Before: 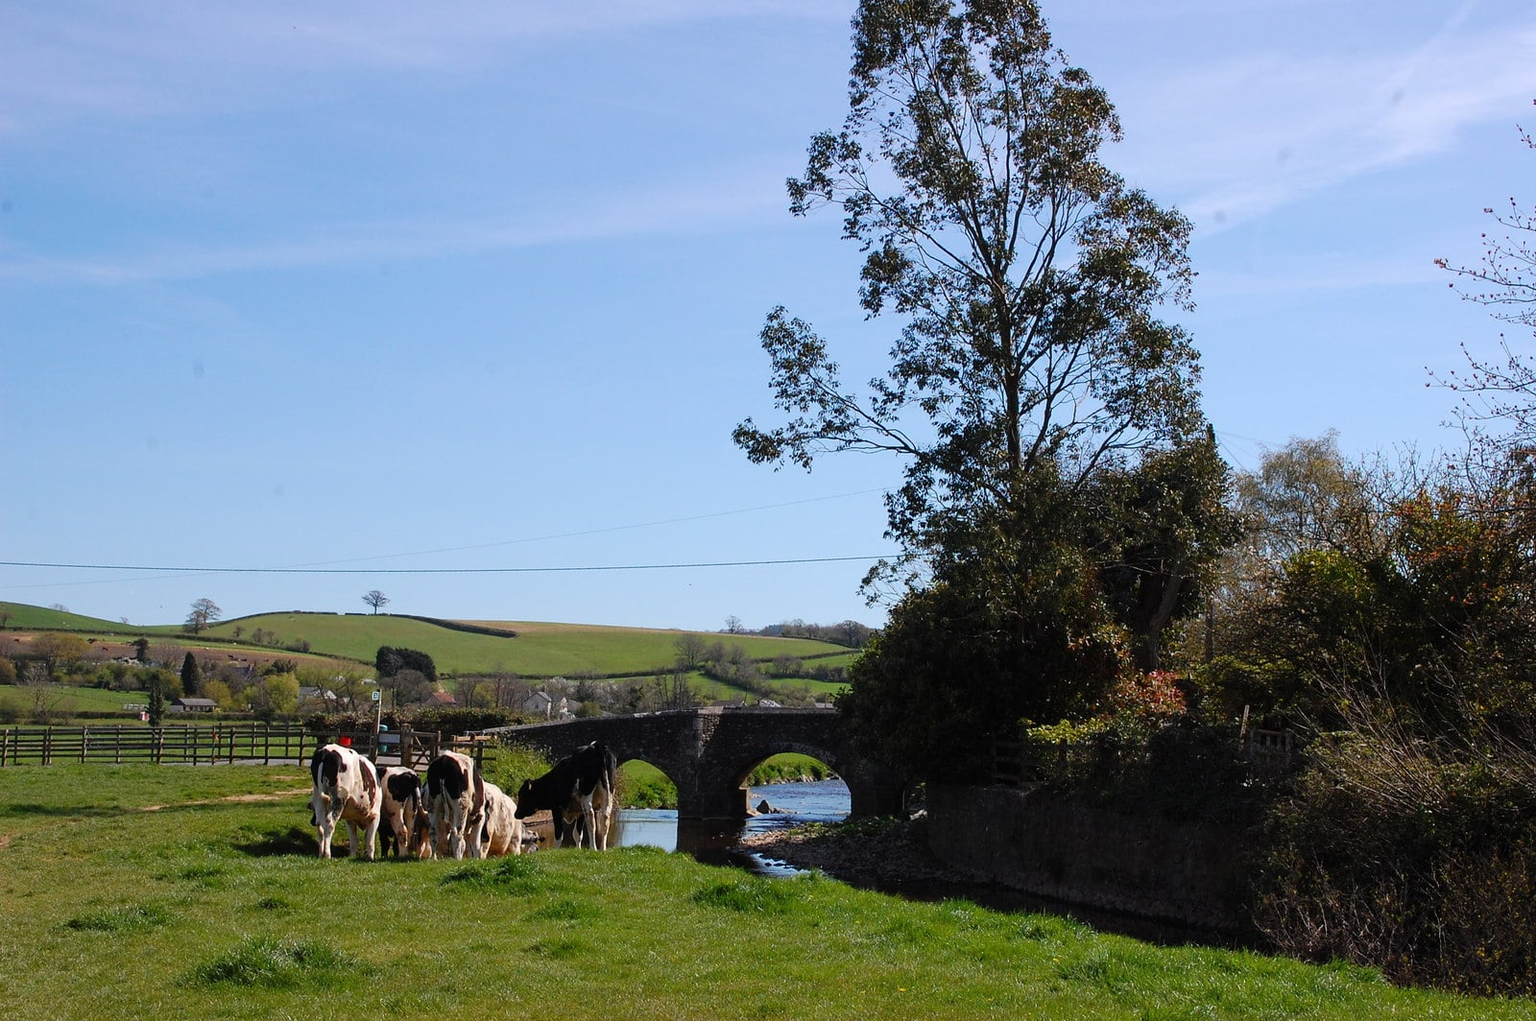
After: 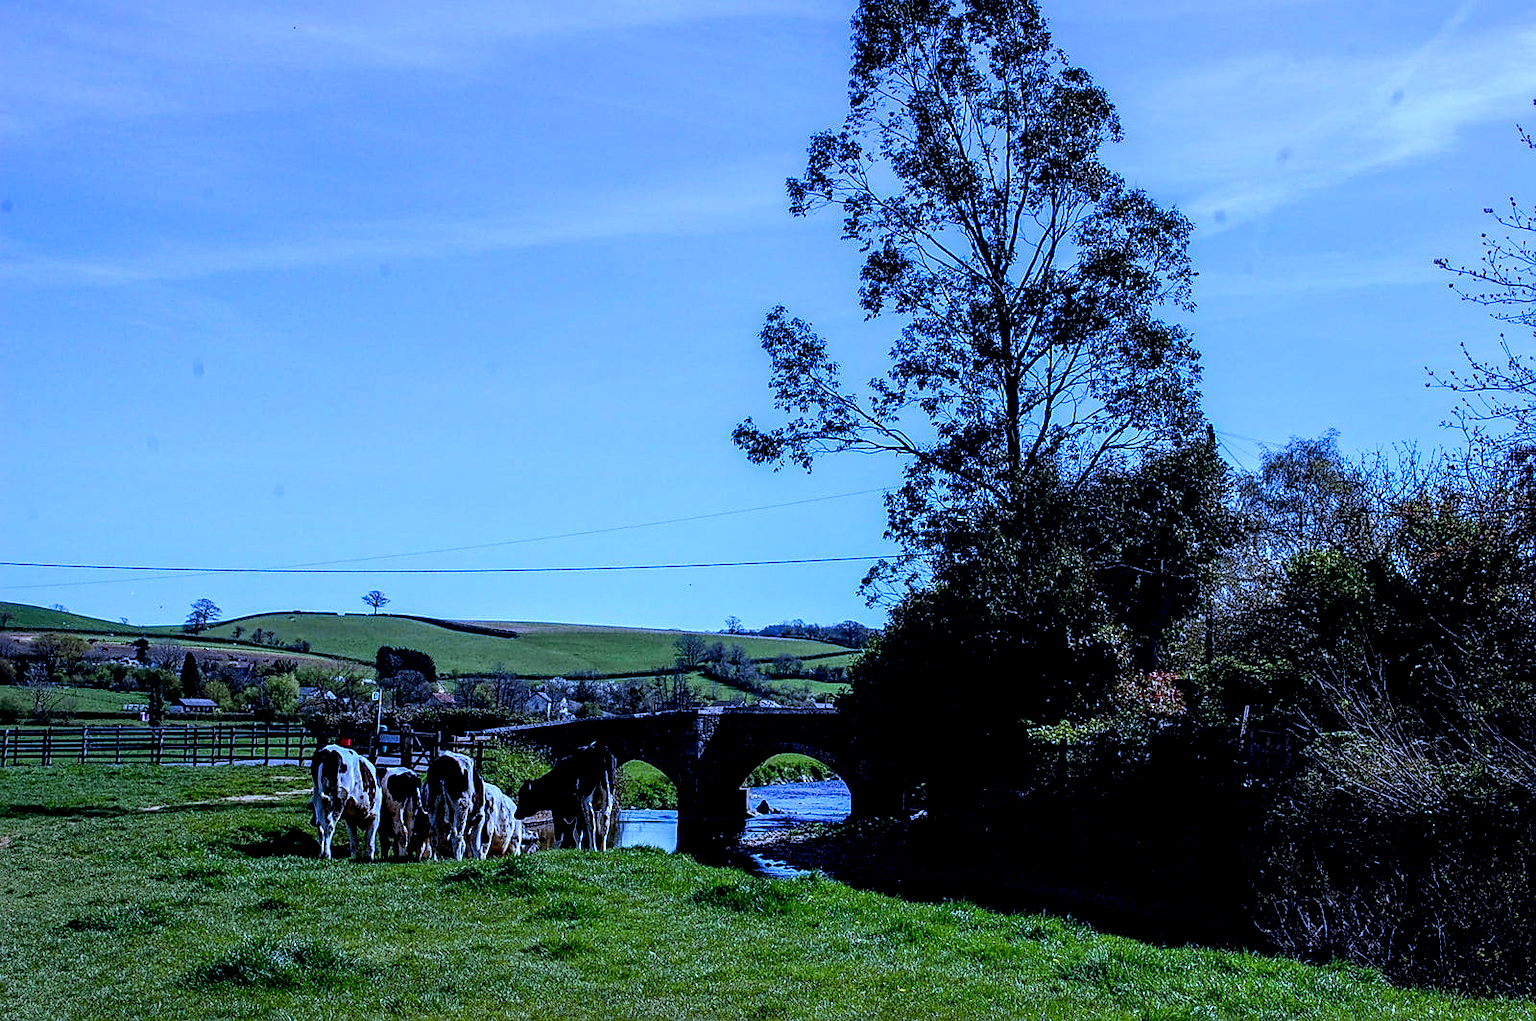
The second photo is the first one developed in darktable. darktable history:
local contrast: highlights 19%, detail 186%
tone curve: curves: ch0 [(0, 0) (0.068, 0.012) (0.183, 0.089) (0.341, 0.283) (0.547, 0.532) (0.828, 0.815) (1, 0.983)]; ch1 [(0, 0) (0.23, 0.166) (0.34, 0.308) (0.371, 0.337) (0.429, 0.411) (0.477, 0.462) (0.499, 0.5) (0.529, 0.537) (0.559, 0.582) (0.743, 0.798) (1, 1)]; ch2 [(0, 0) (0.431, 0.414) (0.498, 0.503) (0.524, 0.528) (0.568, 0.546) (0.6, 0.597) (0.634, 0.645) (0.728, 0.742) (1, 1)], color space Lab, independent channels, preserve colors none
white balance: red 0.766, blue 1.537
sharpen: on, module defaults
